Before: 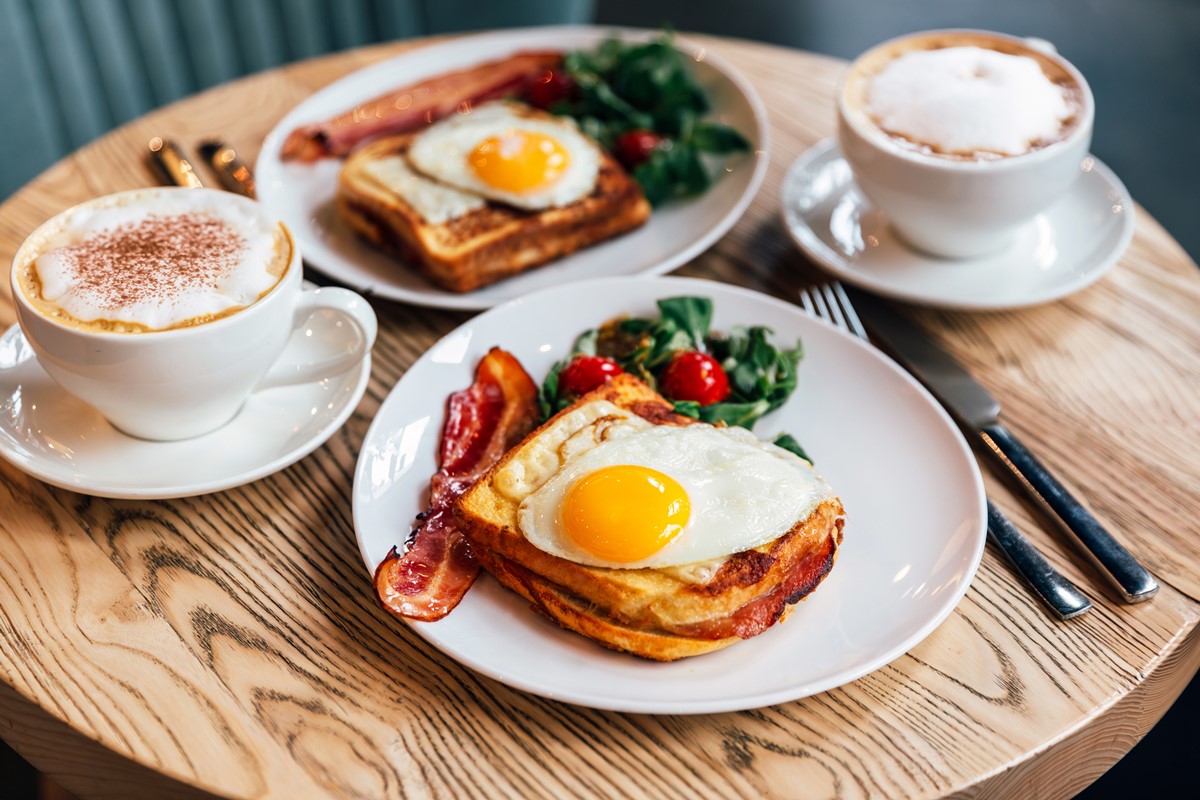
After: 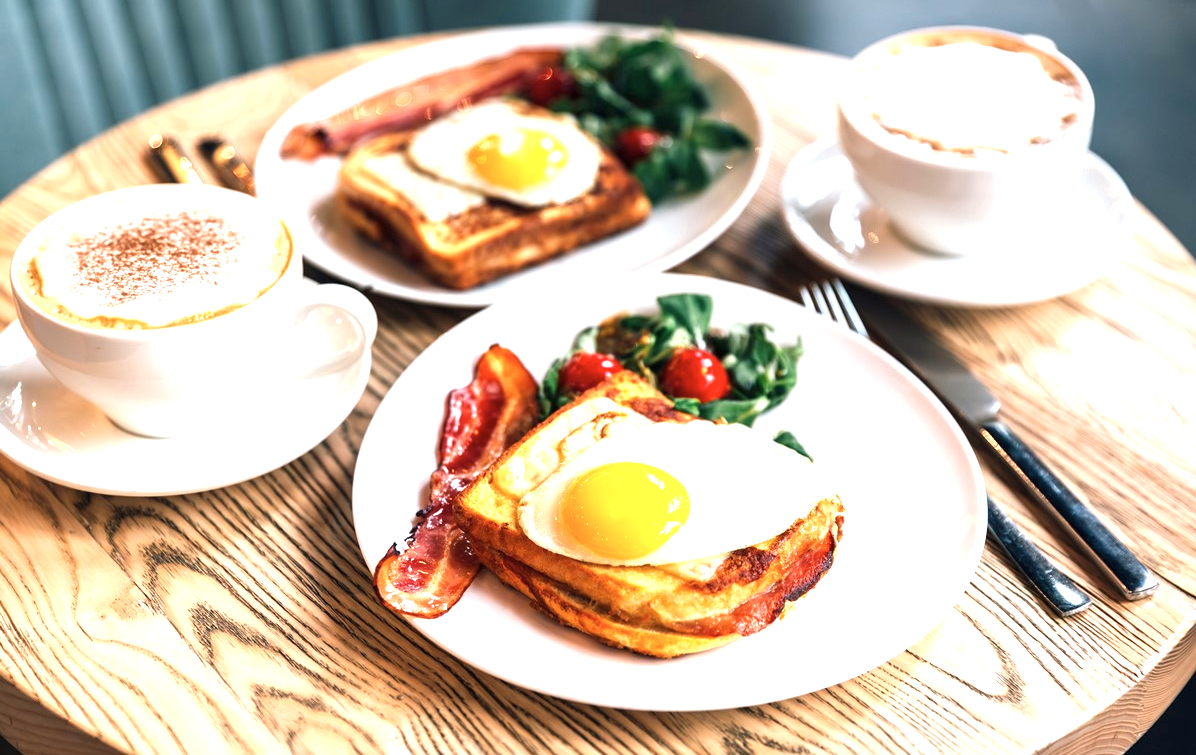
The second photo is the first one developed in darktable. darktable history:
contrast brightness saturation: saturation -0.101
crop: top 0.465%, right 0.265%, bottom 5.073%
exposure: black level correction 0, exposure 1.105 EV, compensate exposure bias true, compensate highlight preservation false
